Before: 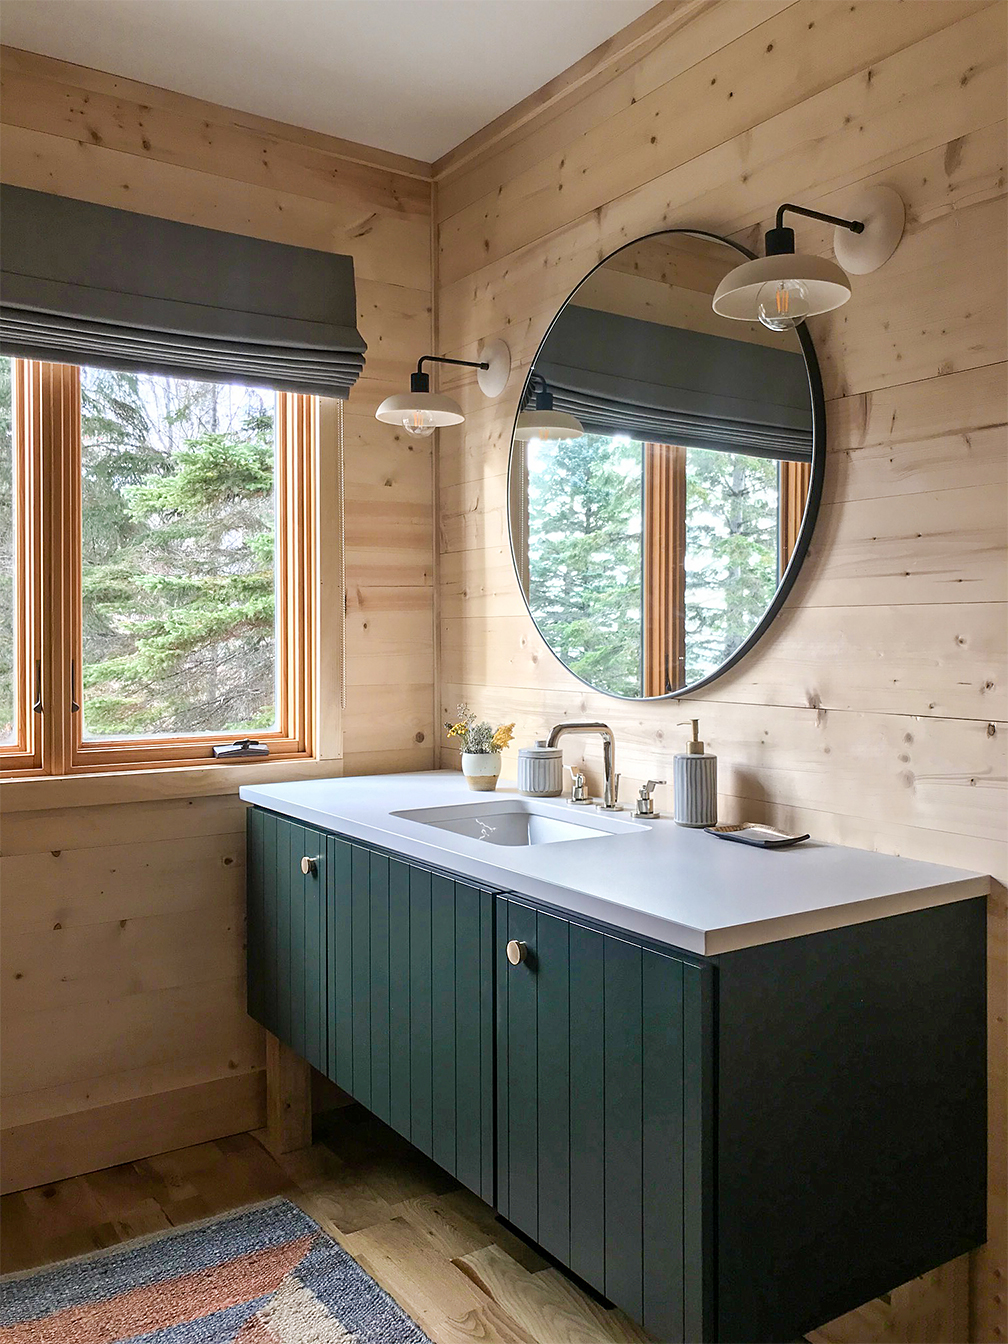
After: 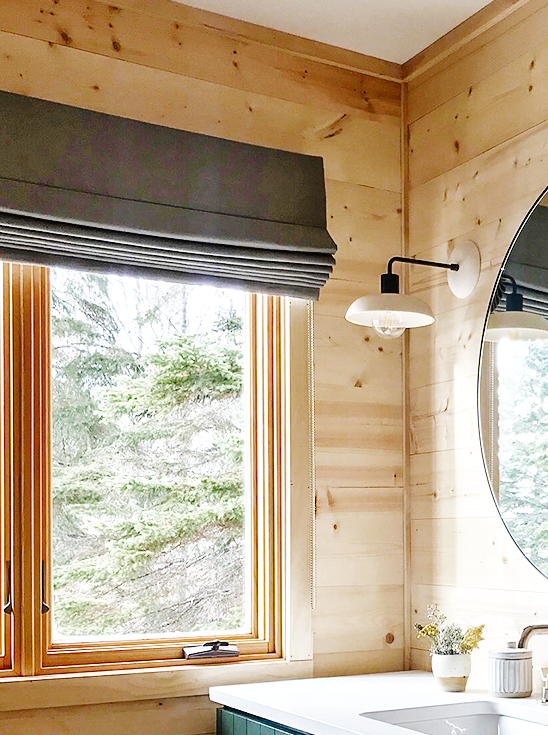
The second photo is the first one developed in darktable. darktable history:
crop and rotate: left 3.056%, top 7.432%, right 42.497%, bottom 37.808%
tone curve: curves: ch0 [(0, 0) (0.003, 0.013) (0.011, 0.018) (0.025, 0.027) (0.044, 0.045) (0.069, 0.068) (0.1, 0.096) (0.136, 0.13) (0.177, 0.168) (0.224, 0.217) (0.277, 0.277) (0.335, 0.338) (0.399, 0.401) (0.468, 0.473) (0.543, 0.544) (0.623, 0.621) (0.709, 0.7) (0.801, 0.781) (0.898, 0.869) (1, 1)]
shadows and highlights: shadows 25.48, highlights -24.01
color zones: curves: ch0 [(0, 0.425) (0.143, 0.422) (0.286, 0.42) (0.429, 0.419) (0.571, 0.419) (0.714, 0.42) (0.857, 0.422) (1, 0.425)]
contrast brightness saturation: saturation -0.083
base curve: curves: ch0 [(0, 0) (0, 0) (0.002, 0.001) (0.008, 0.003) (0.019, 0.011) (0.037, 0.037) (0.064, 0.11) (0.102, 0.232) (0.152, 0.379) (0.216, 0.524) (0.296, 0.665) (0.394, 0.789) (0.512, 0.881) (0.651, 0.945) (0.813, 0.986) (1, 1)], preserve colors none
local contrast: mode bilateral grid, contrast 99, coarseness 99, detail 108%, midtone range 0.2
